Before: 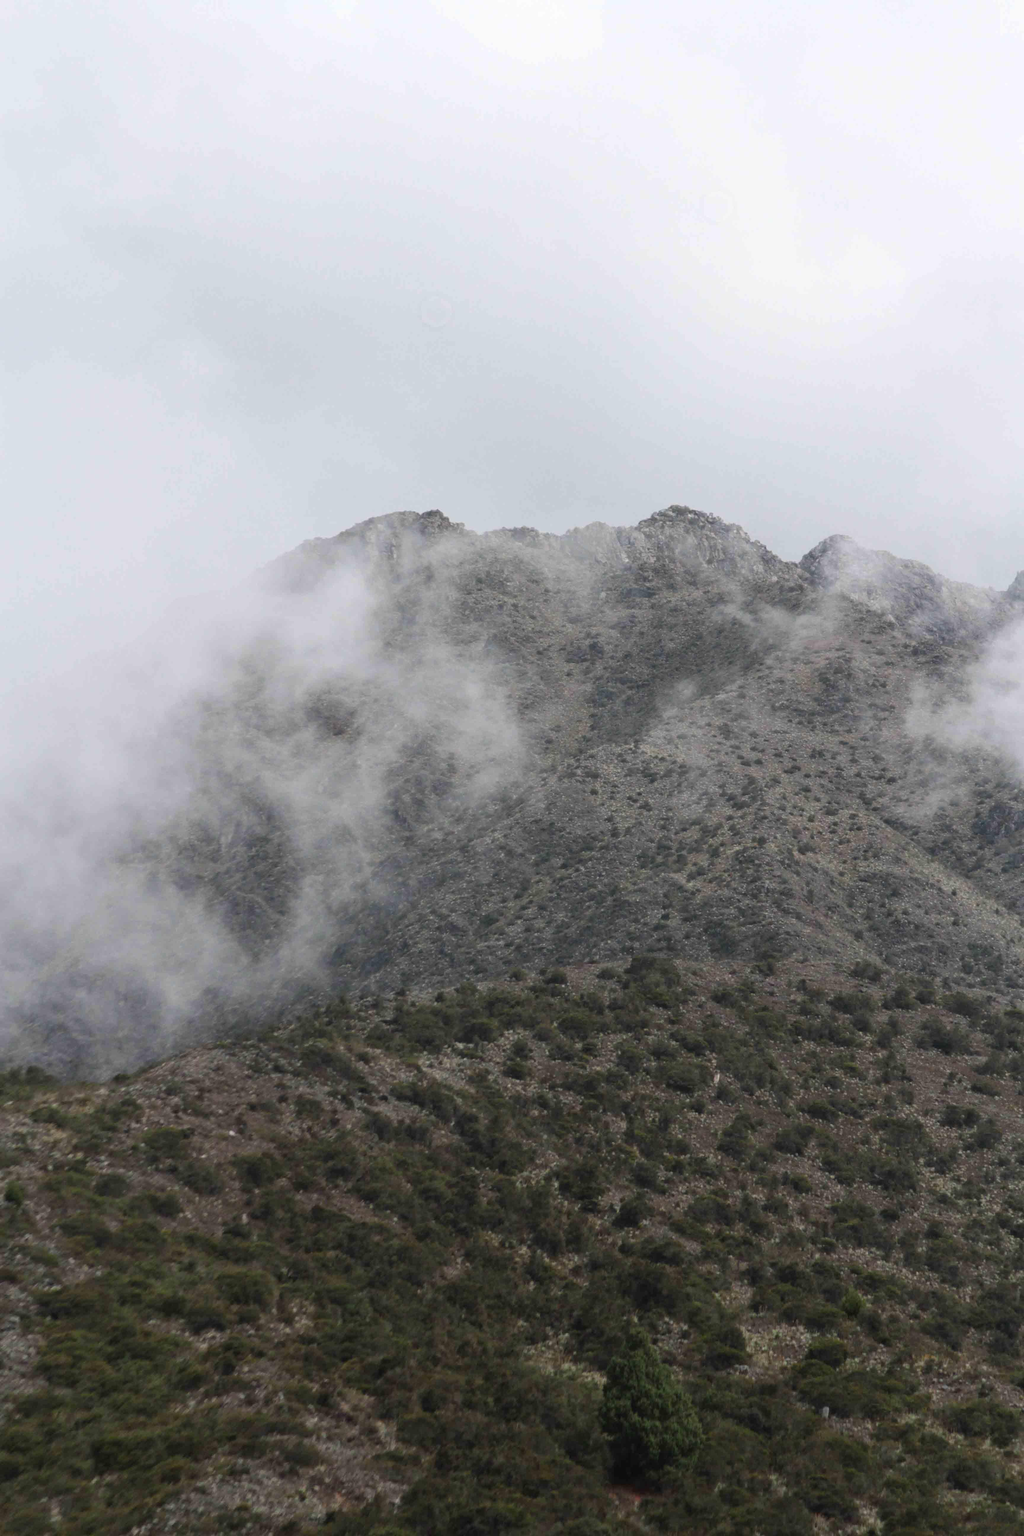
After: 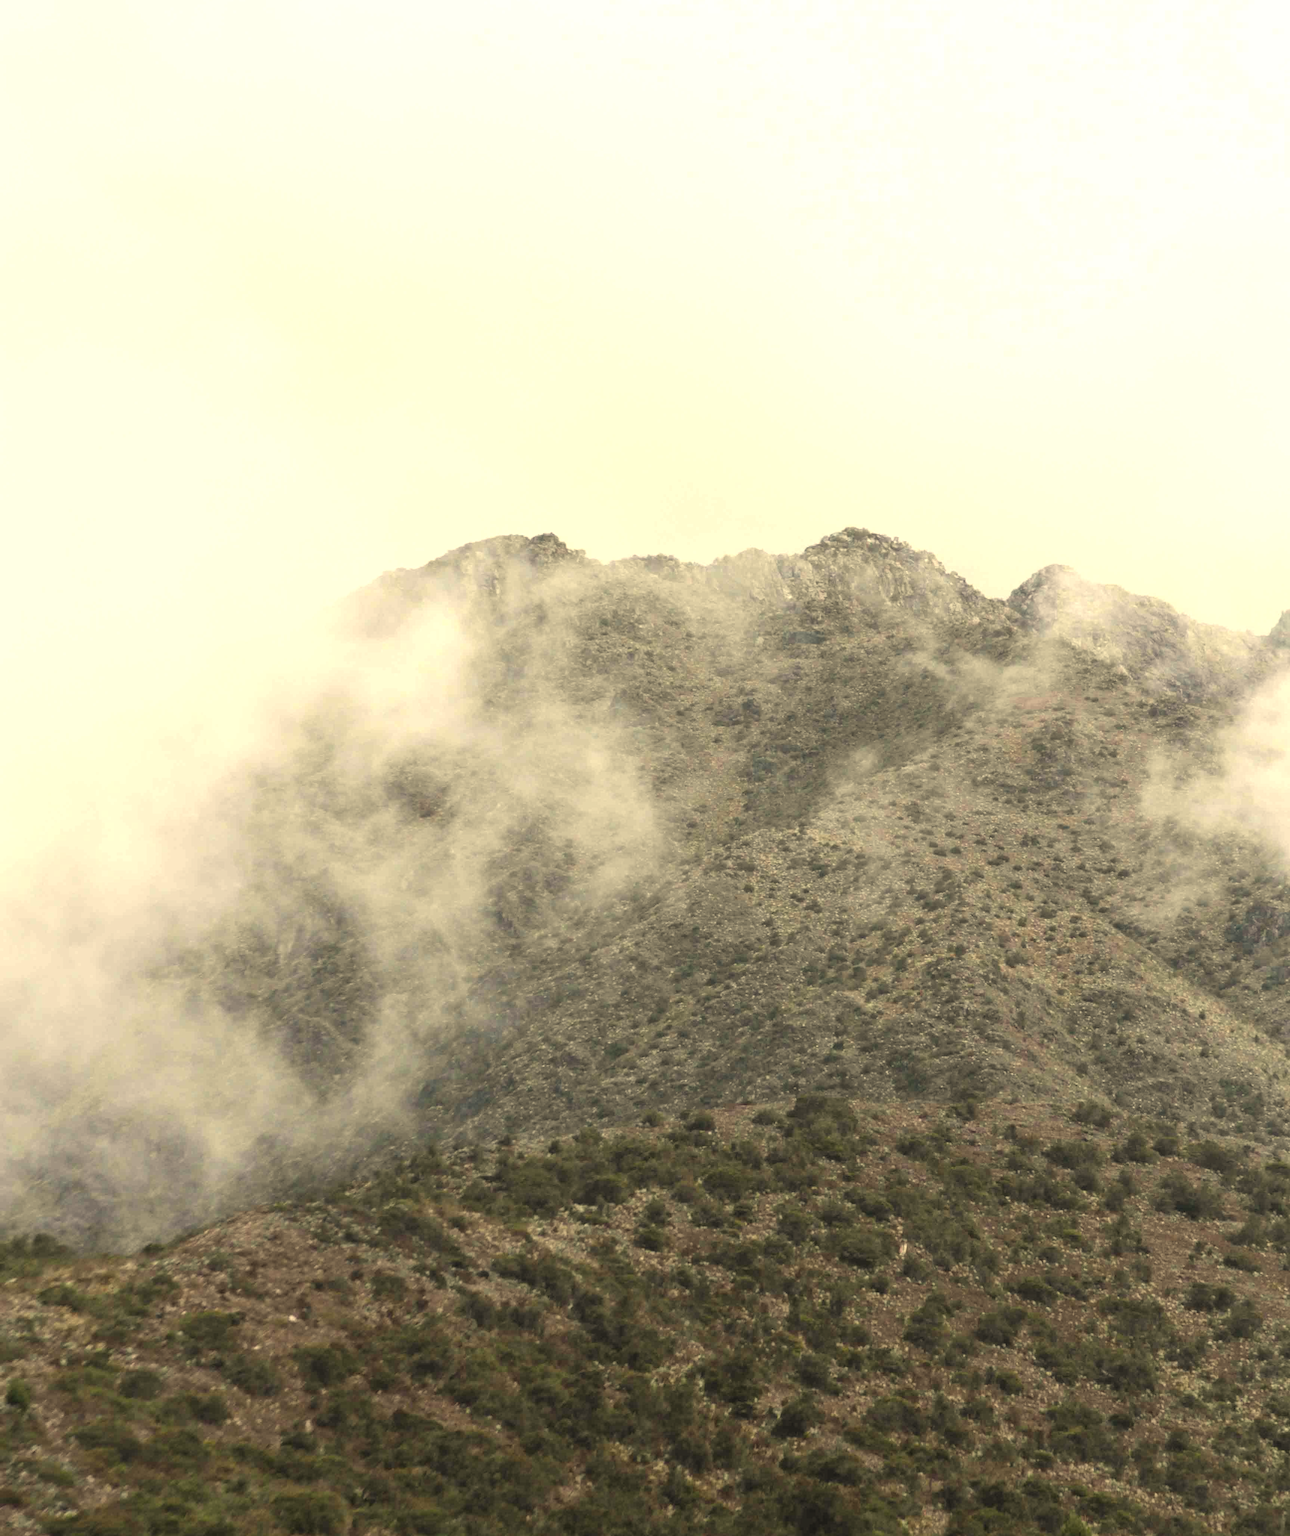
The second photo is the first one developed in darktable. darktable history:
crop and rotate: top 5.667%, bottom 14.937%
exposure: black level correction 0, exposure 0.7 EV, compensate exposure bias true, compensate highlight preservation false
white balance: red 1.08, blue 0.791
